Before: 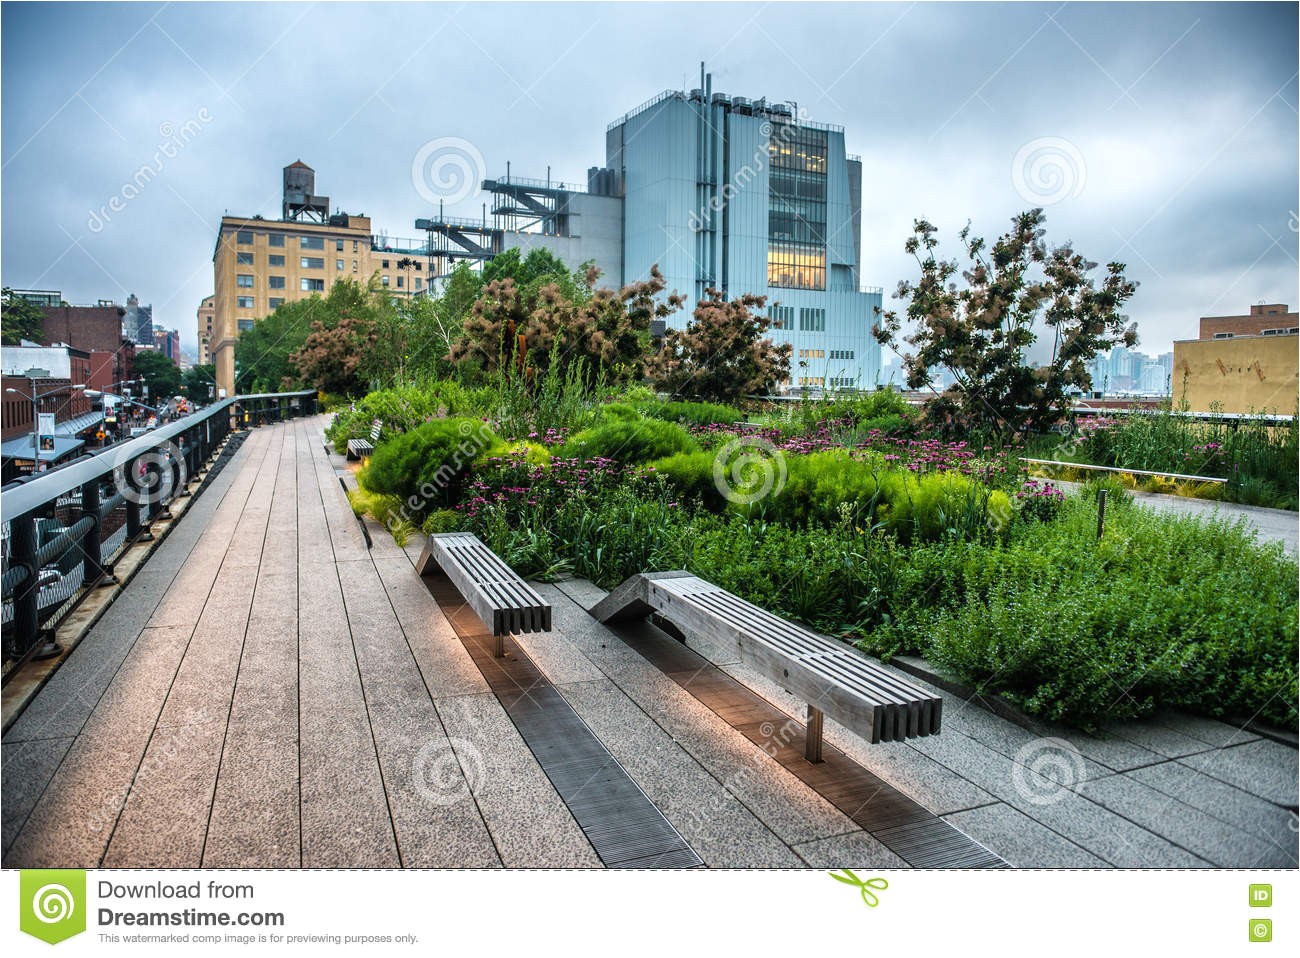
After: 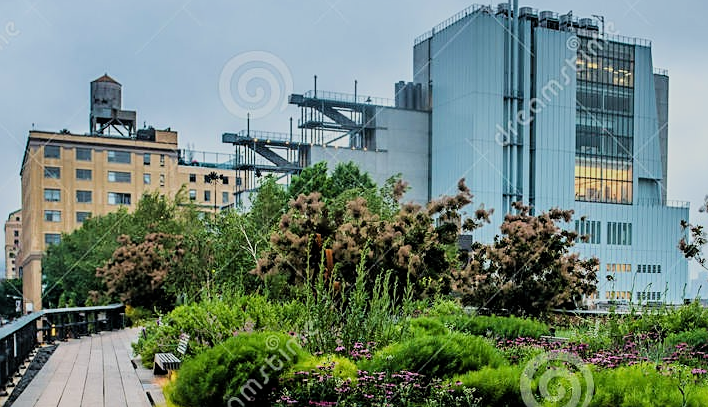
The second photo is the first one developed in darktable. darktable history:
sharpen: amount 0.495
exposure: compensate exposure bias true, compensate highlight preservation false
levels: black 8.57%
crop: left 14.855%, top 9.062%, right 30.669%, bottom 48.399%
filmic rgb: black relative exposure -7.65 EV, white relative exposure 4.56 EV, hardness 3.61, color science v6 (2022), iterations of high-quality reconstruction 0
